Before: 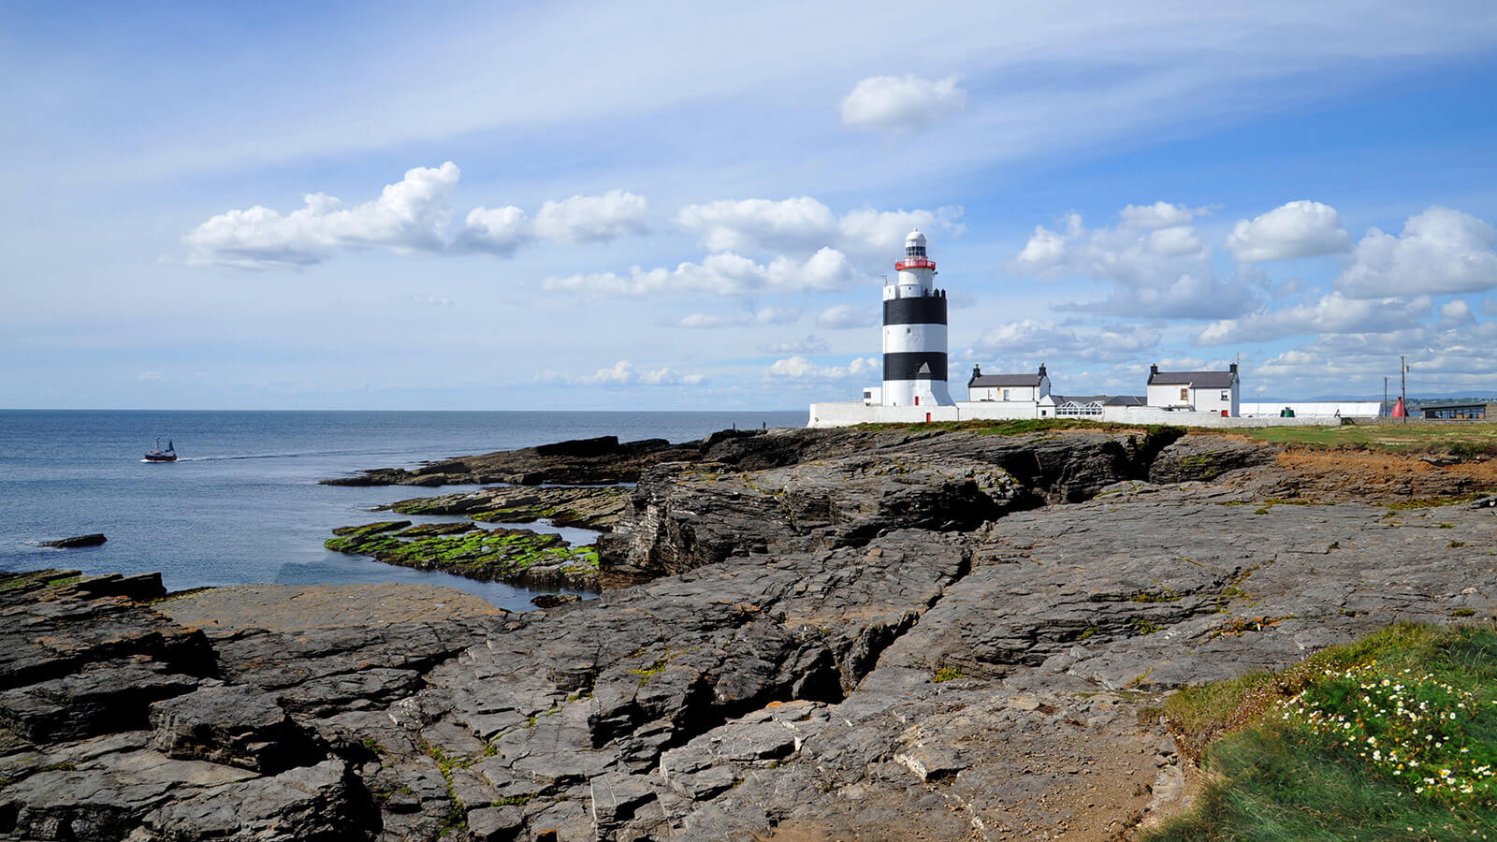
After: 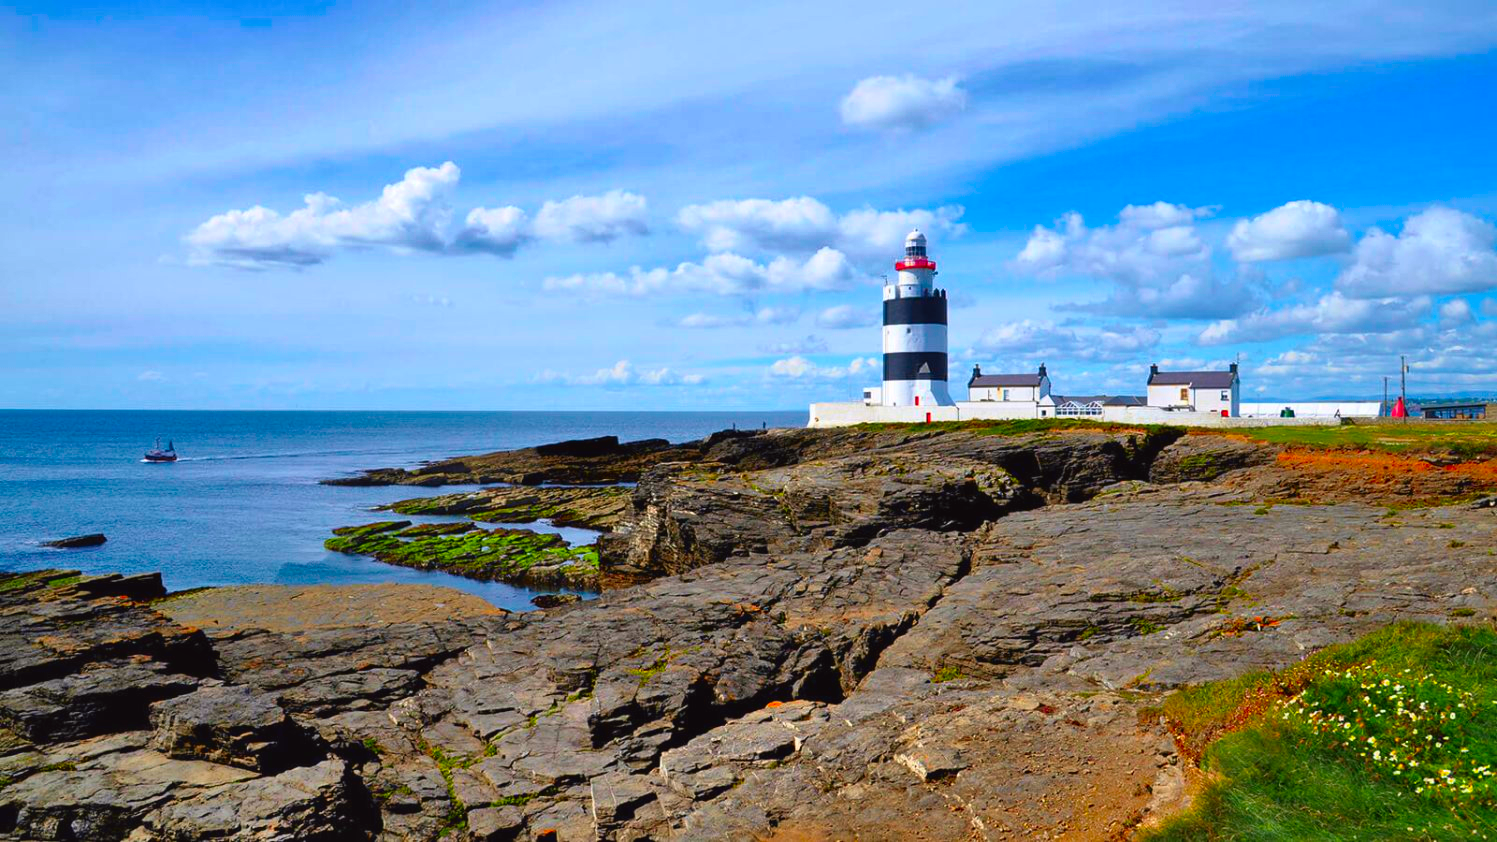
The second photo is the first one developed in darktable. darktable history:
tone curve: curves: ch0 [(0, 0.024) (0.119, 0.146) (0.474, 0.464) (0.718, 0.721) (0.817, 0.839) (1, 0.998)]; ch1 [(0, 0) (0.377, 0.416) (0.439, 0.451) (0.477, 0.477) (0.501, 0.504) (0.538, 0.544) (0.58, 0.602) (0.664, 0.676) (0.783, 0.804) (1, 1)]; ch2 [(0, 0) (0.38, 0.405) (0.463, 0.456) (0.498, 0.497) (0.524, 0.535) (0.578, 0.576) (0.648, 0.665) (1, 1)], color space Lab, independent channels, preserve colors none
shadows and highlights: low approximation 0.01, soften with gaussian
color correction: highlights b* -0.037, saturation 2.15
